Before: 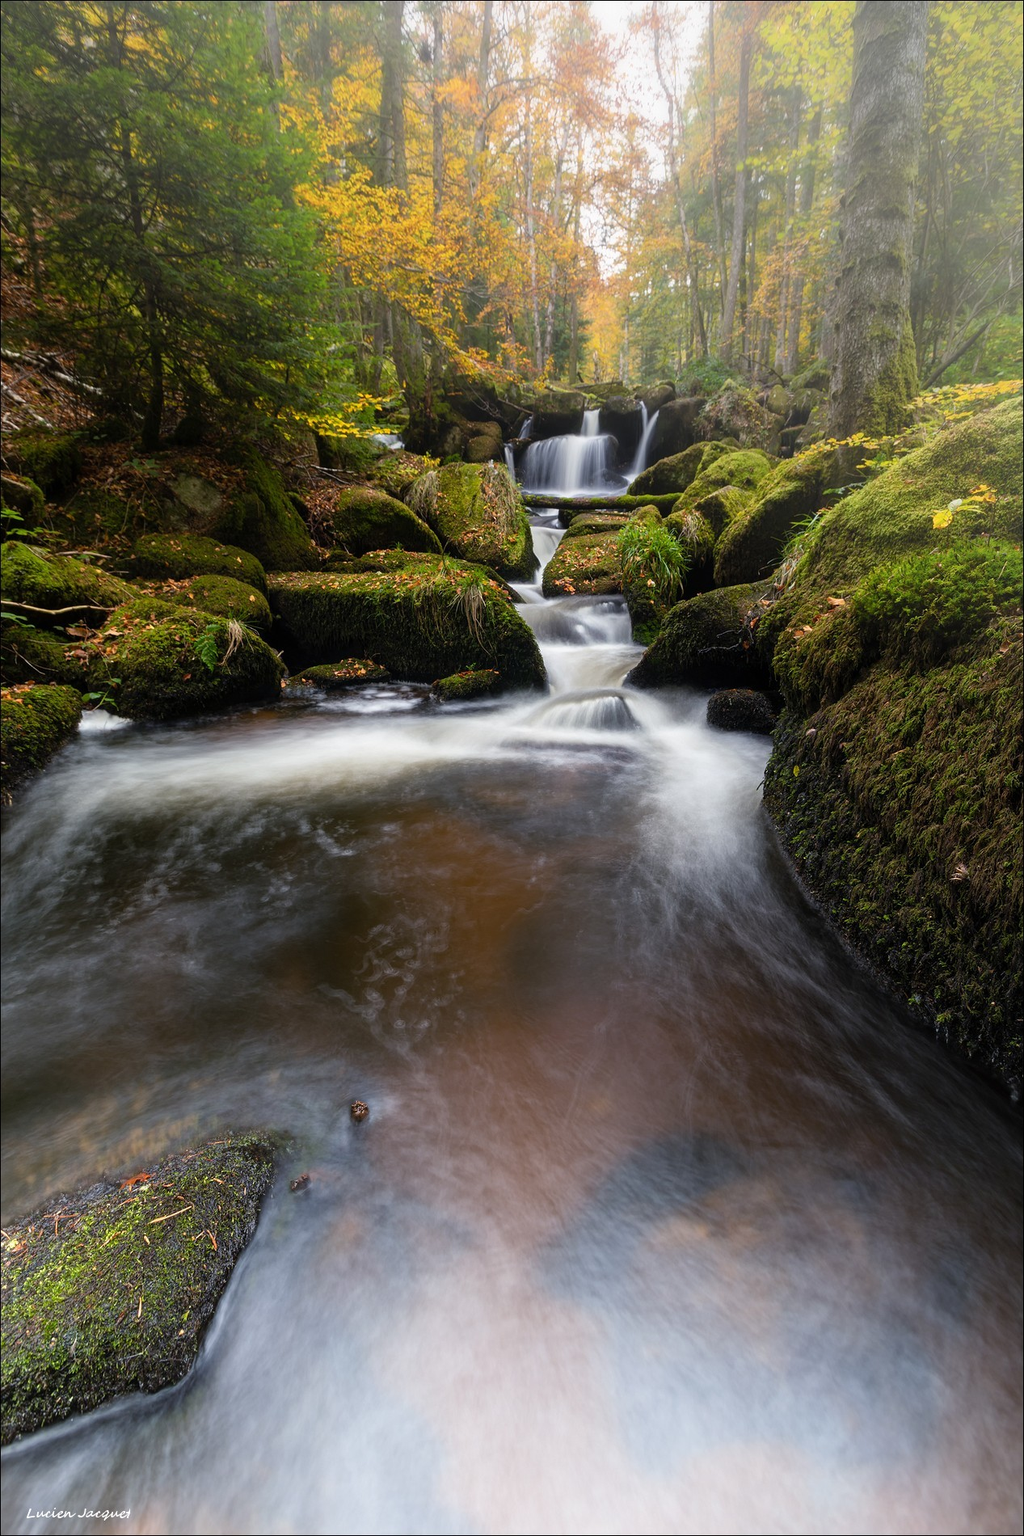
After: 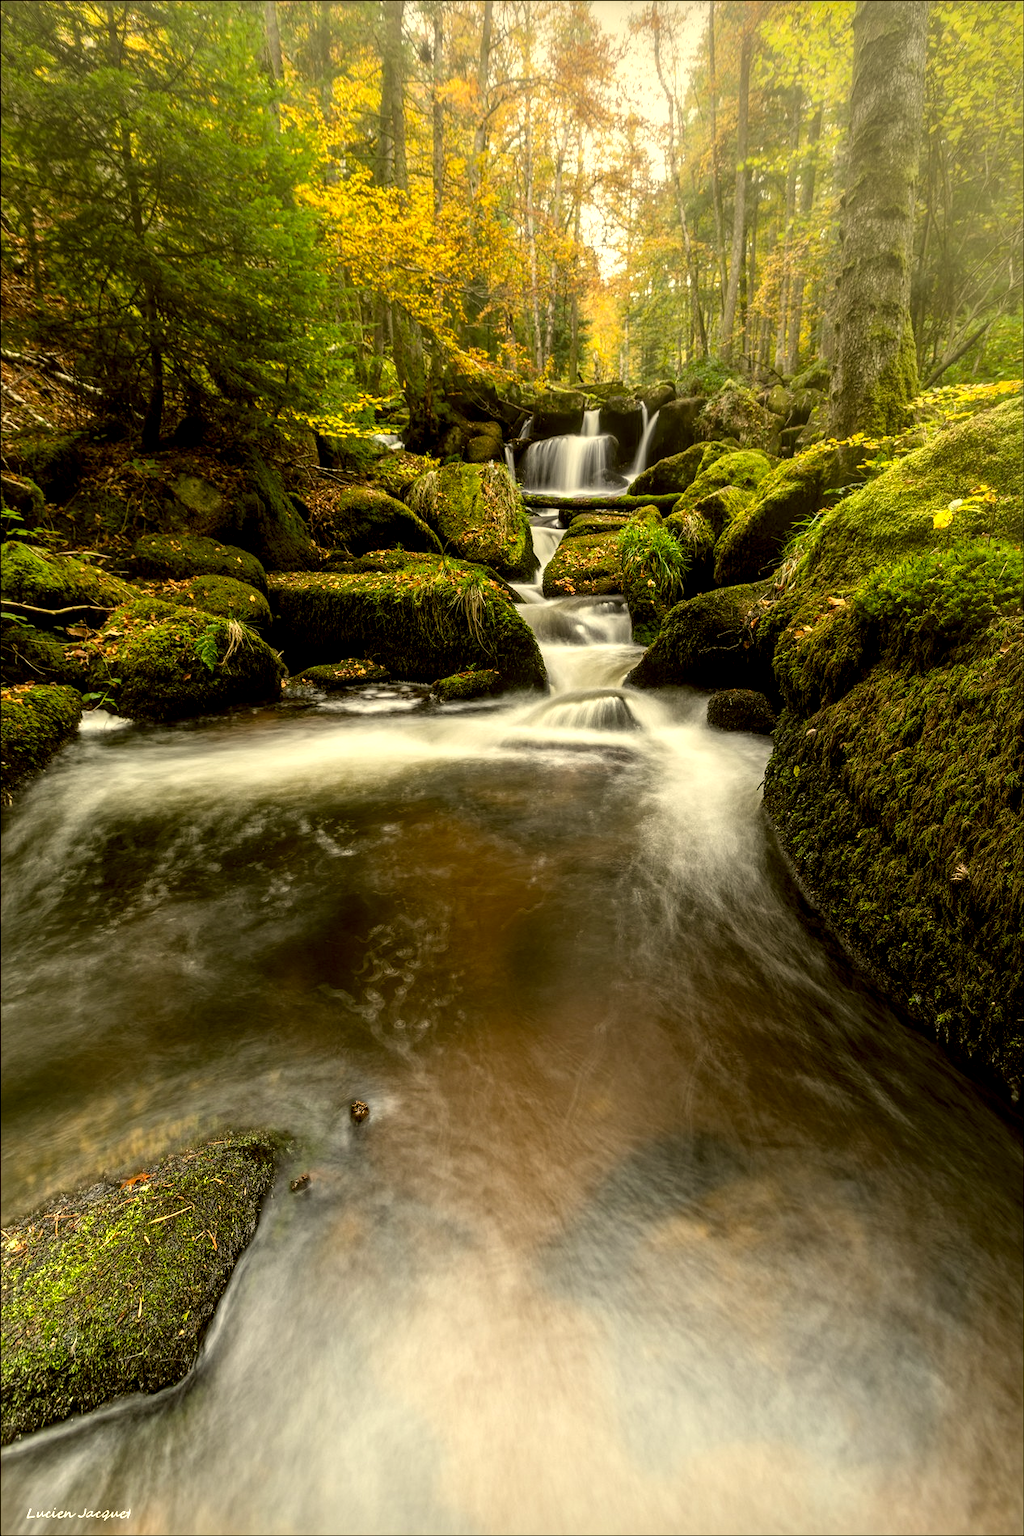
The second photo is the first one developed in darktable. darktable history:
color correction: highlights a* 0.091, highlights b* 28.86, shadows a* -0.227, shadows b* 21.55
local contrast: highlights 60%, shadows 60%, detail 160%
